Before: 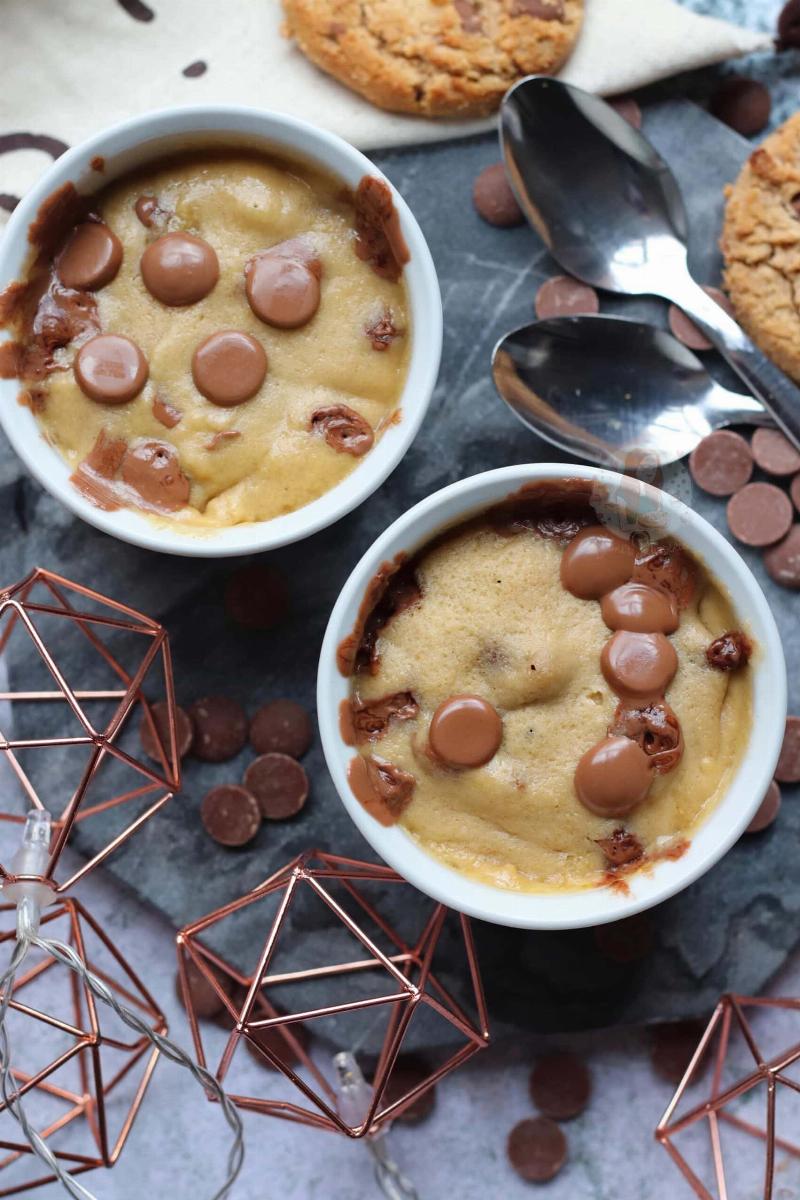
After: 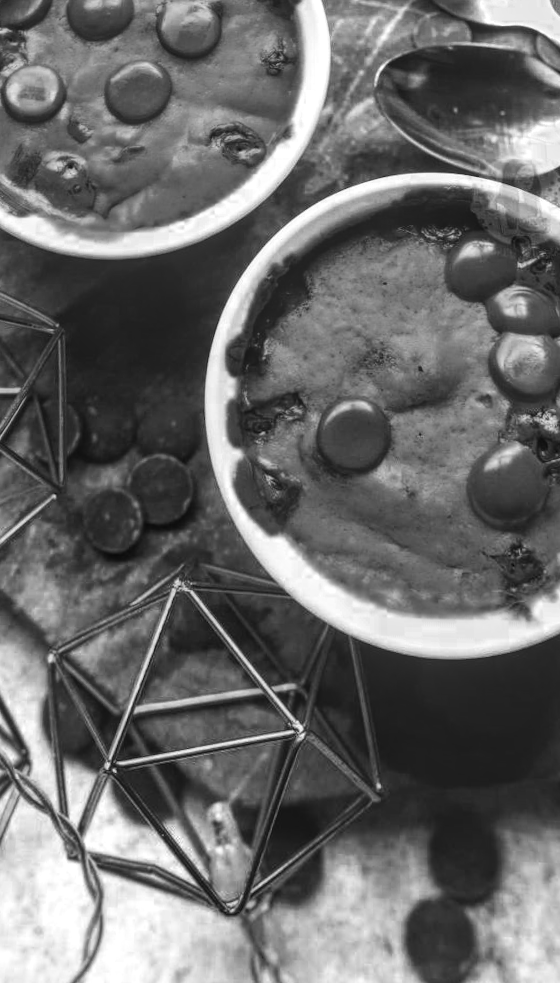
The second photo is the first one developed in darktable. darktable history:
crop and rotate: left 4.842%, top 15.51%, right 10.668%
rotate and perspective: rotation 0.72°, lens shift (vertical) -0.352, lens shift (horizontal) -0.051, crop left 0.152, crop right 0.859, crop top 0.019, crop bottom 0.964
contrast brightness saturation: contrast 0.28
local contrast: highlights 66%, shadows 33%, detail 166%, midtone range 0.2
color zones: curves: ch0 [(0.287, 0.048) (0.493, 0.484) (0.737, 0.816)]; ch1 [(0, 0) (0.143, 0) (0.286, 0) (0.429, 0) (0.571, 0) (0.714, 0) (0.857, 0)]
